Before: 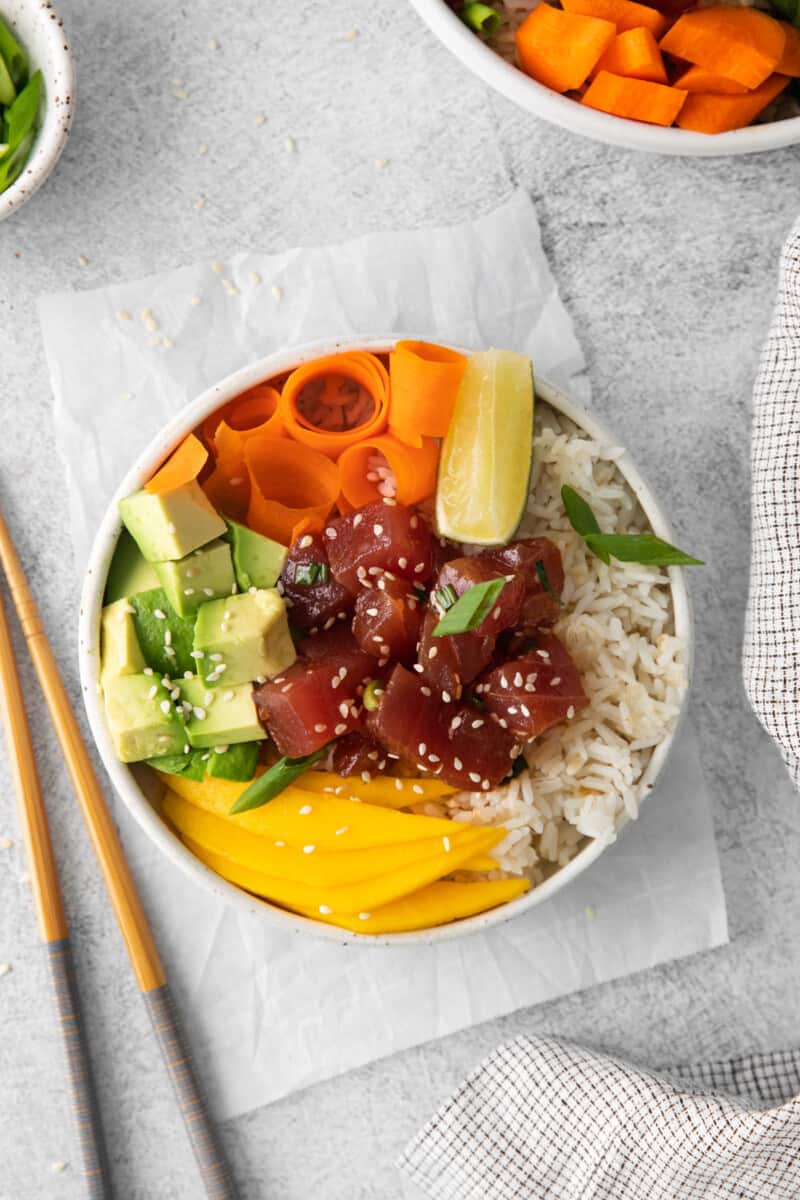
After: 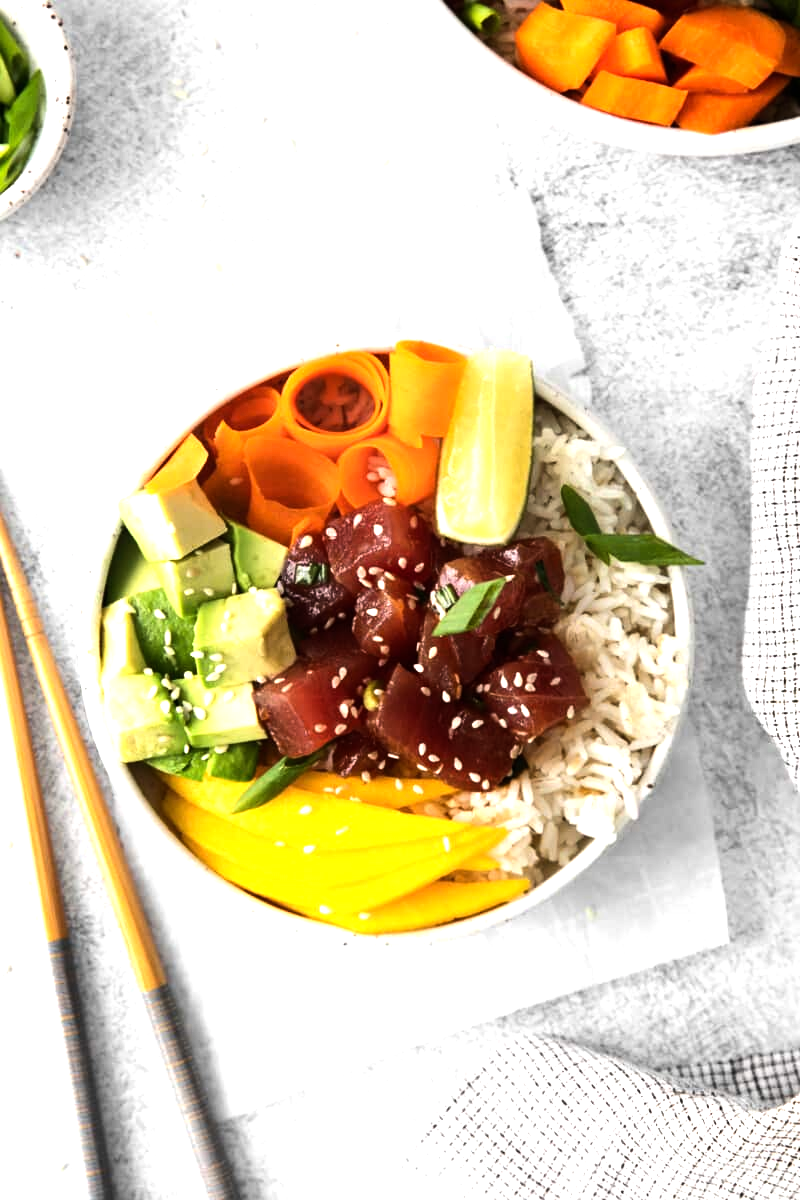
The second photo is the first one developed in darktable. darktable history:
tone equalizer: -8 EV -1.1 EV, -7 EV -1.01 EV, -6 EV -0.841 EV, -5 EV -0.577 EV, -3 EV 0.56 EV, -2 EV 0.878 EV, -1 EV 0.998 EV, +0 EV 1.05 EV, edges refinement/feathering 500, mask exposure compensation -1.57 EV, preserve details no
